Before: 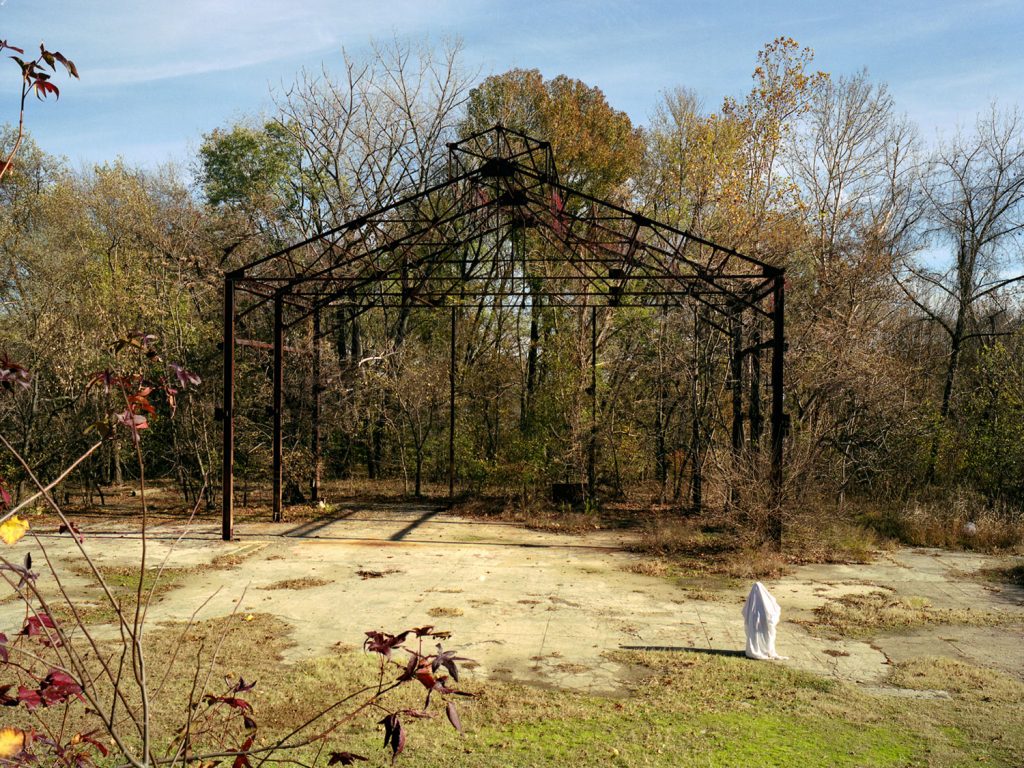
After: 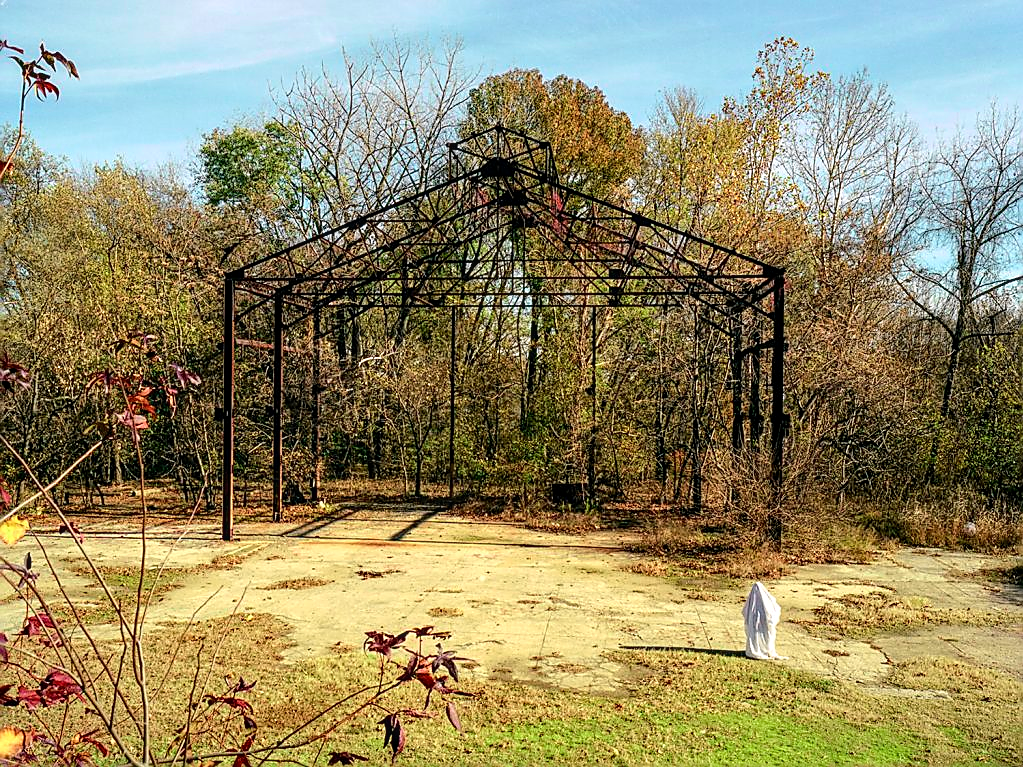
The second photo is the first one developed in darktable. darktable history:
tone curve: curves: ch0 [(0, 0) (0.051, 0.047) (0.102, 0.099) (0.228, 0.275) (0.432, 0.535) (0.695, 0.778) (0.908, 0.946) (1, 1)]; ch1 [(0, 0) (0.339, 0.298) (0.402, 0.363) (0.453, 0.413) (0.485, 0.469) (0.494, 0.493) (0.504, 0.501) (0.525, 0.534) (0.563, 0.595) (0.597, 0.638) (1, 1)]; ch2 [(0, 0) (0.48, 0.48) (0.504, 0.5) (0.539, 0.554) (0.59, 0.63) (0.642, 0.684) (0.824, 0.815) (1, 1)], color space Lab, independent channels, preserve colors none
crop and rotate: left 0.076%, bottom 0.009%
local contrast: detail 130%
sharpen: radius 1.417, amount 1.259, threshold 0.681
